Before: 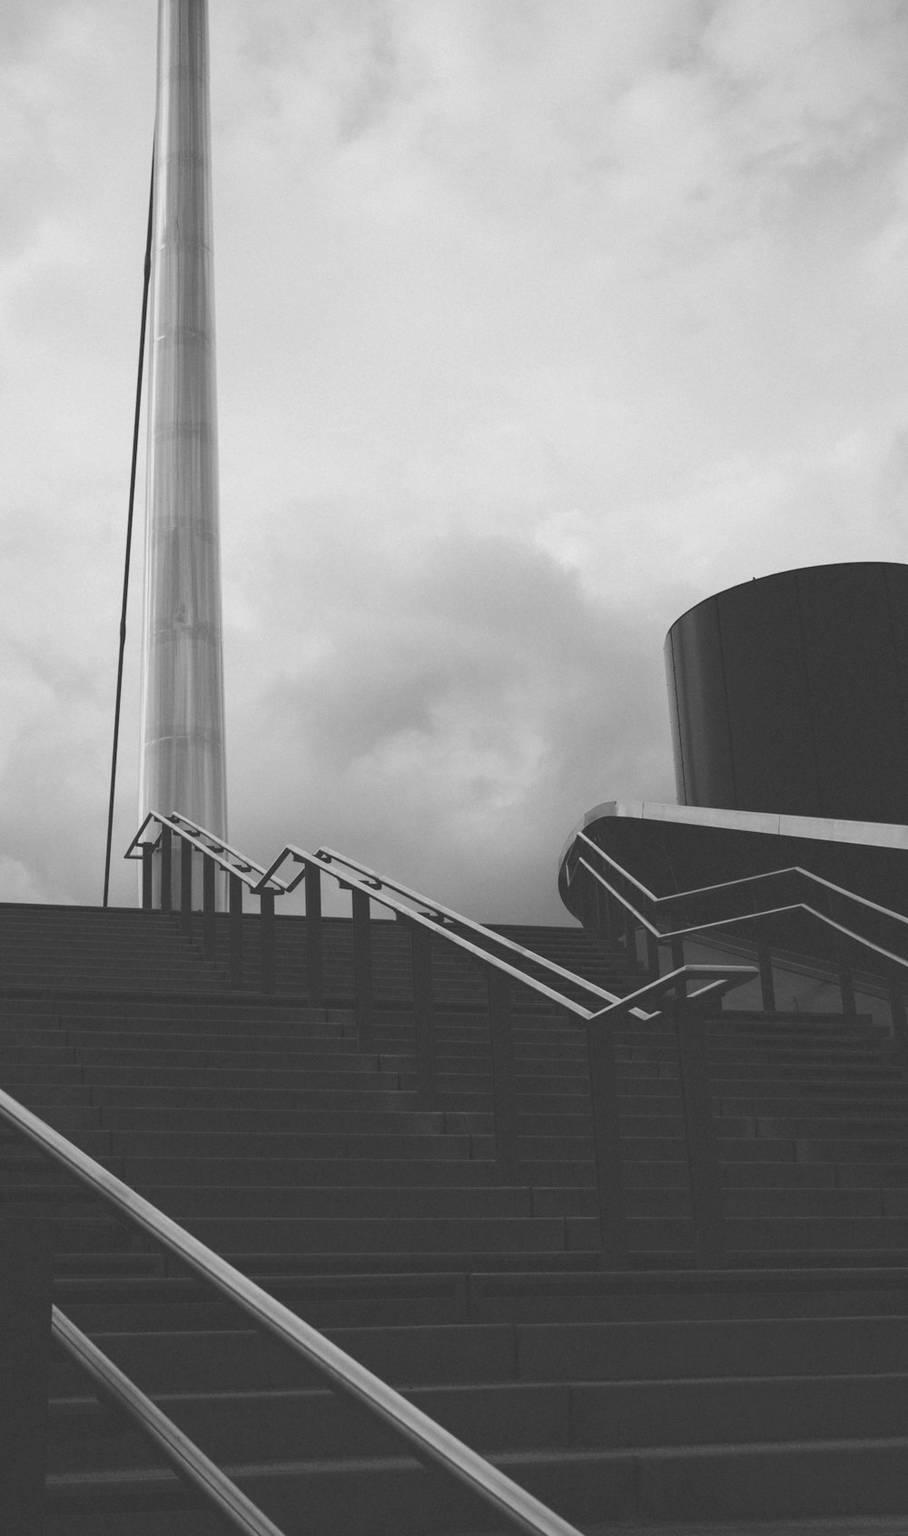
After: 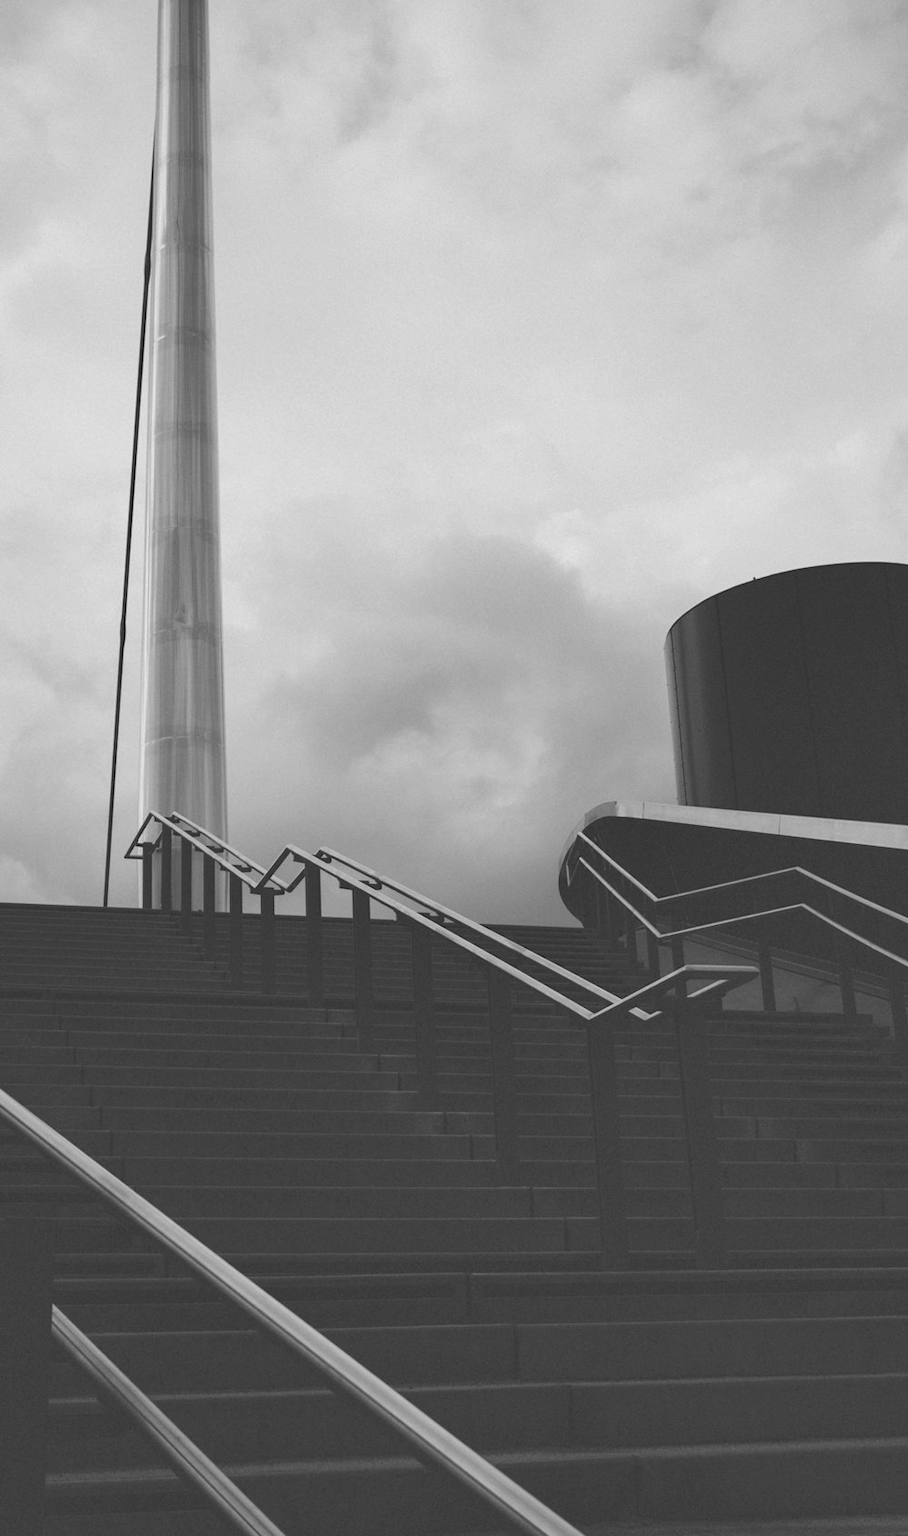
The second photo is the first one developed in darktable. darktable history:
color zones: curves: ch2 [(0, 0.5) (0.084, 0.497) (0.323, 0.335) (0.4, 0.497) (1, 0.5)], process mode strong
shadows and highlights: shadows 37.27, highlights -28.18, soften with gaussian
